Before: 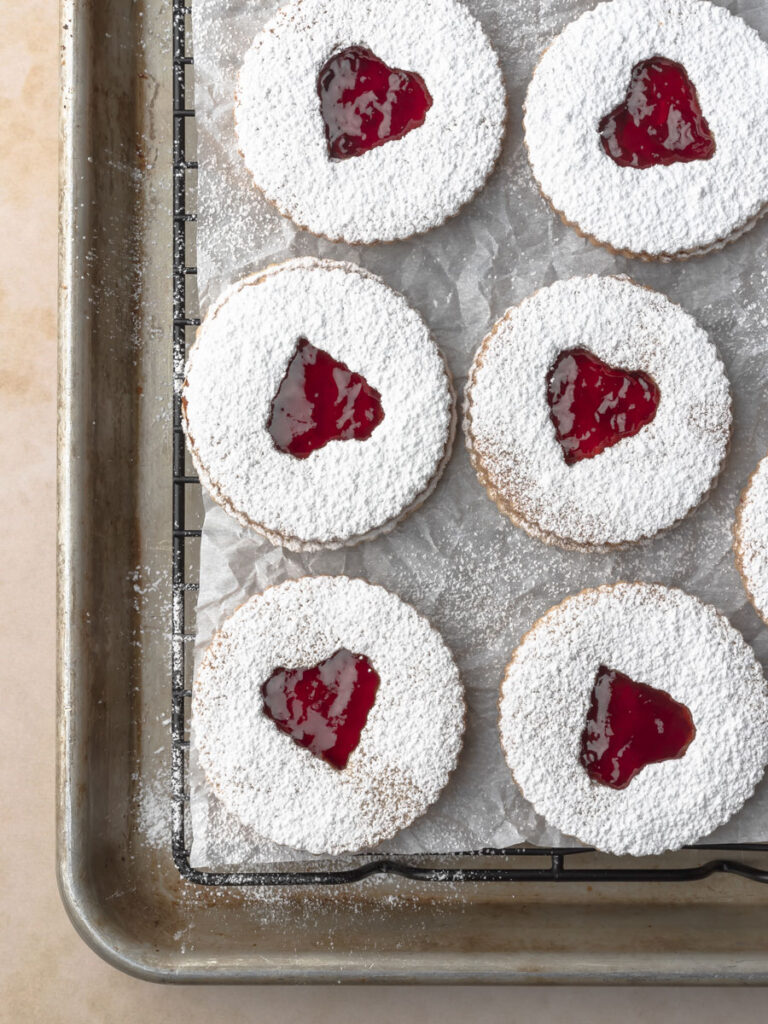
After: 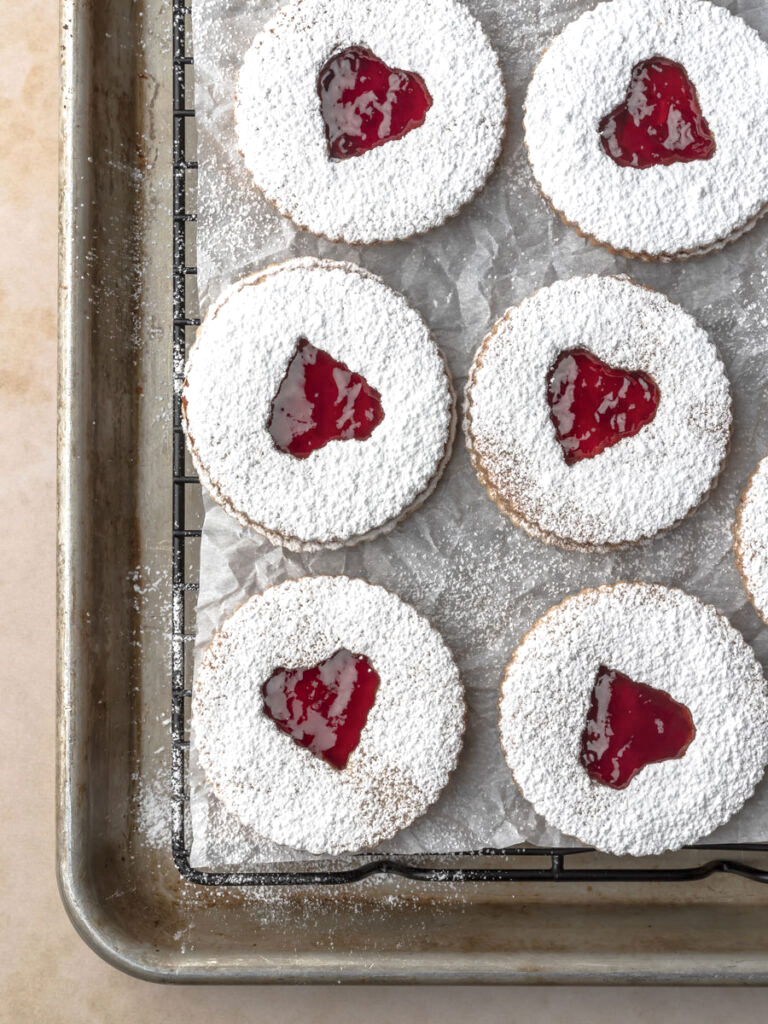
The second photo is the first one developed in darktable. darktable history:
levels: levels [0, 0.492, 0.984]
local contrast: on, module defaults
exposure: black level correction 0.001, compensate highlight preservation false
